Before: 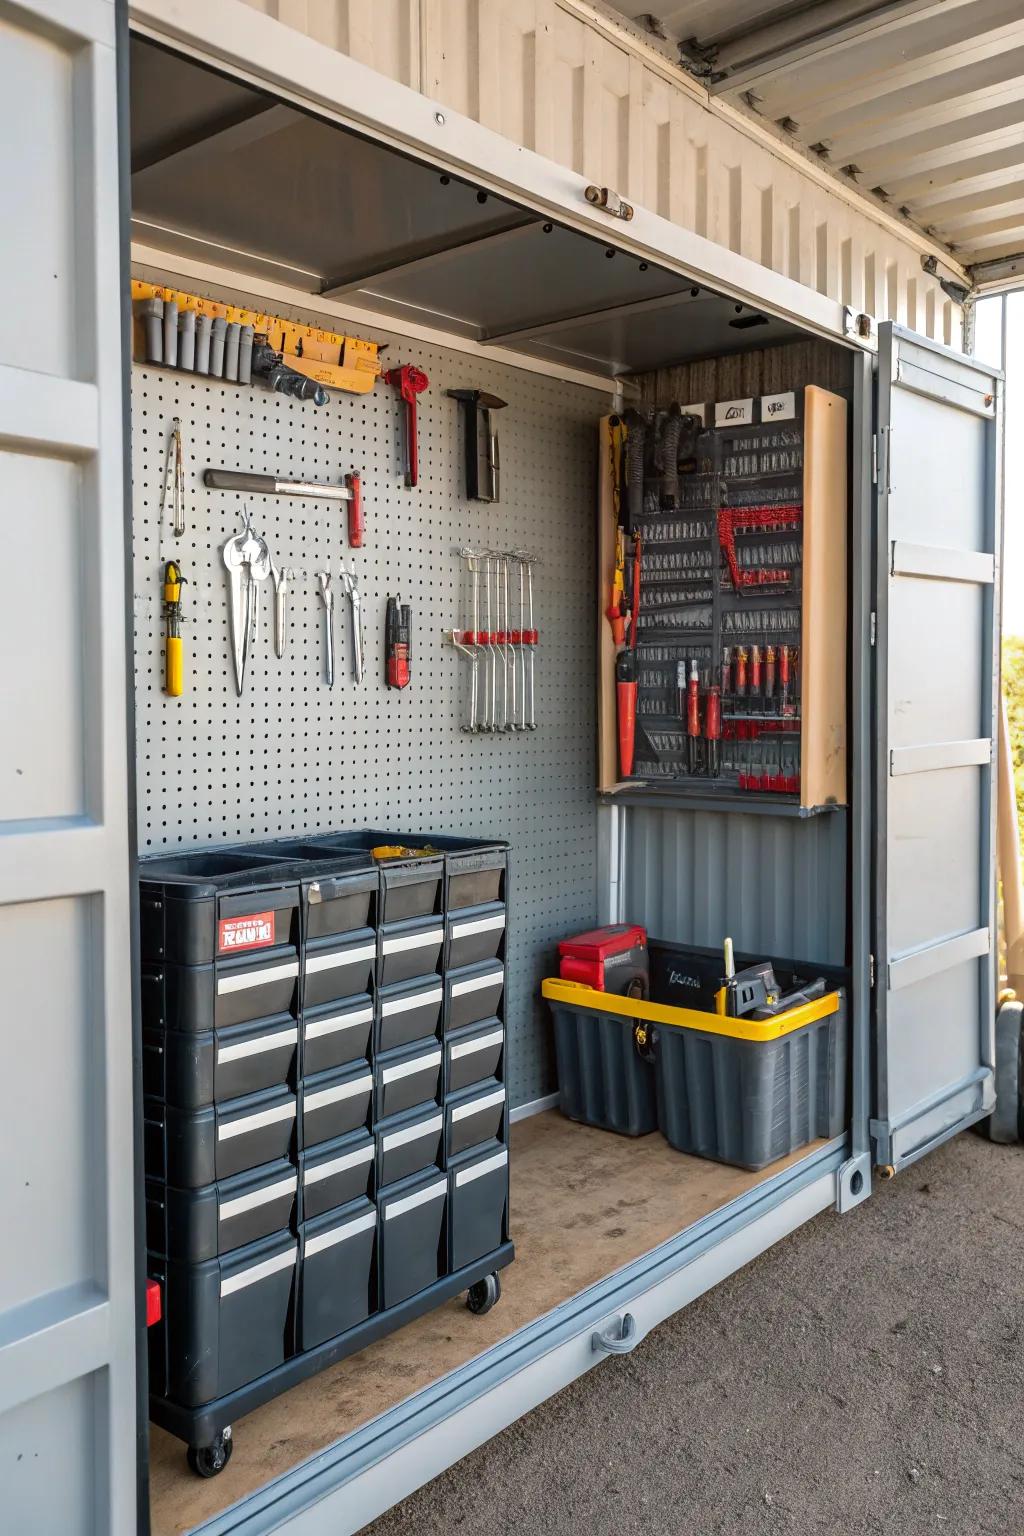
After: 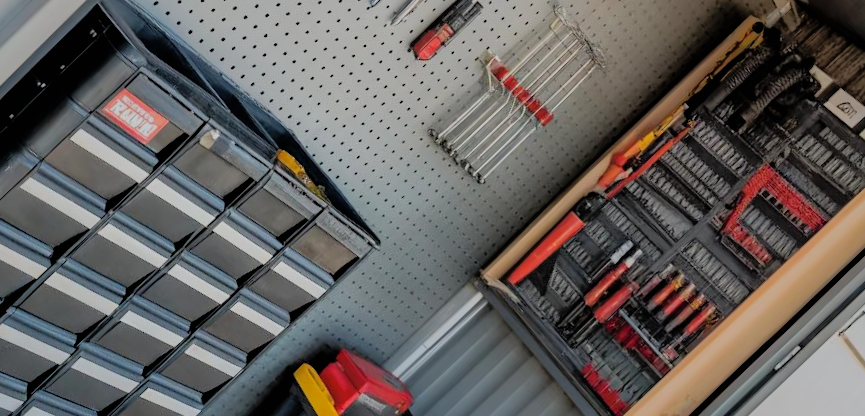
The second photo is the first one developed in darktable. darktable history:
crop and rotate: angle -46.18°, top 16.801%, right 0.877%, bottom 11.598%
filmic rgb: black relative exposure -5.05 EV, white relative exposure 3.99 EV, threshold 5.96 EV, hardness 2.88, contrast 1.094, enable highlight reconstruction true
tone equalizer: edges refinement/feathering 500, mask exposure compensation -1.57 EV, preserve details no
shadows and highlights: shadows 60.91, highlights -60.04, highlights color adjustment 78.11%
